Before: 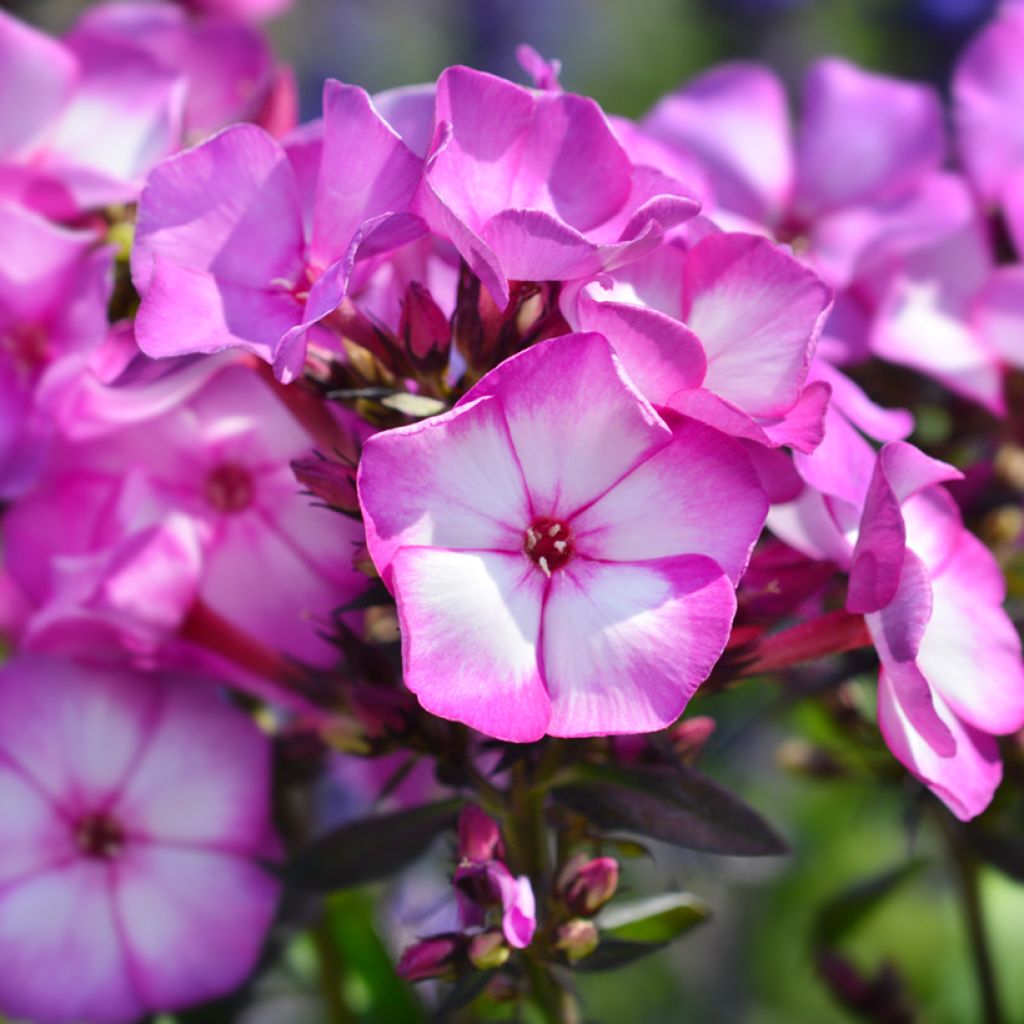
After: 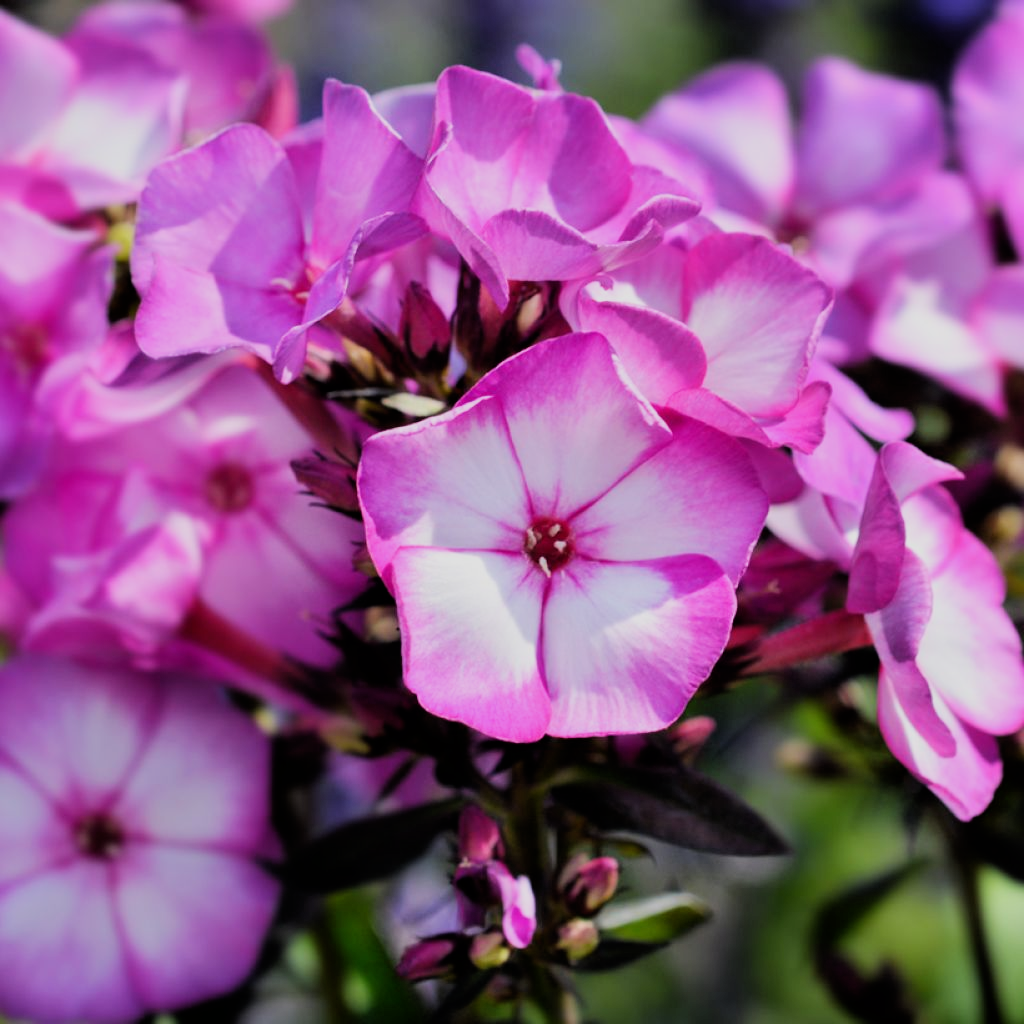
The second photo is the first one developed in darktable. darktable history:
filmic rgb: black relative exposure -5 EV, white relative exposure 3.99 EV, threshold 6 EV, hardness 2.89, contrast 1.184, highlights saturation mix -28.56%, enable highlight reconstruction true
